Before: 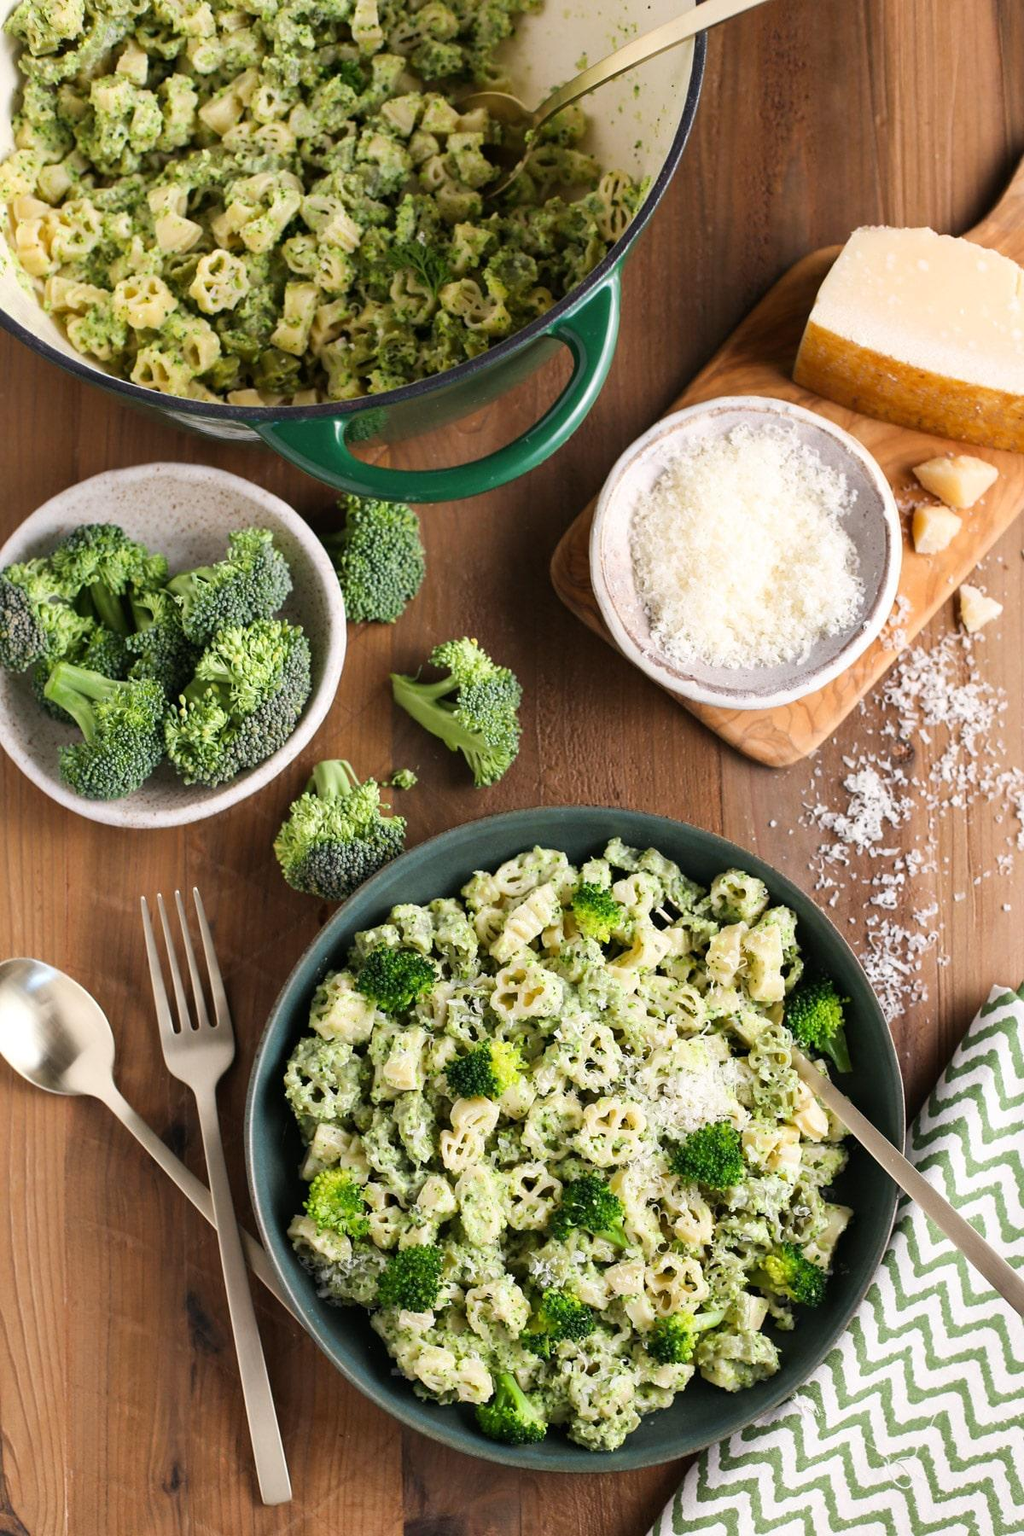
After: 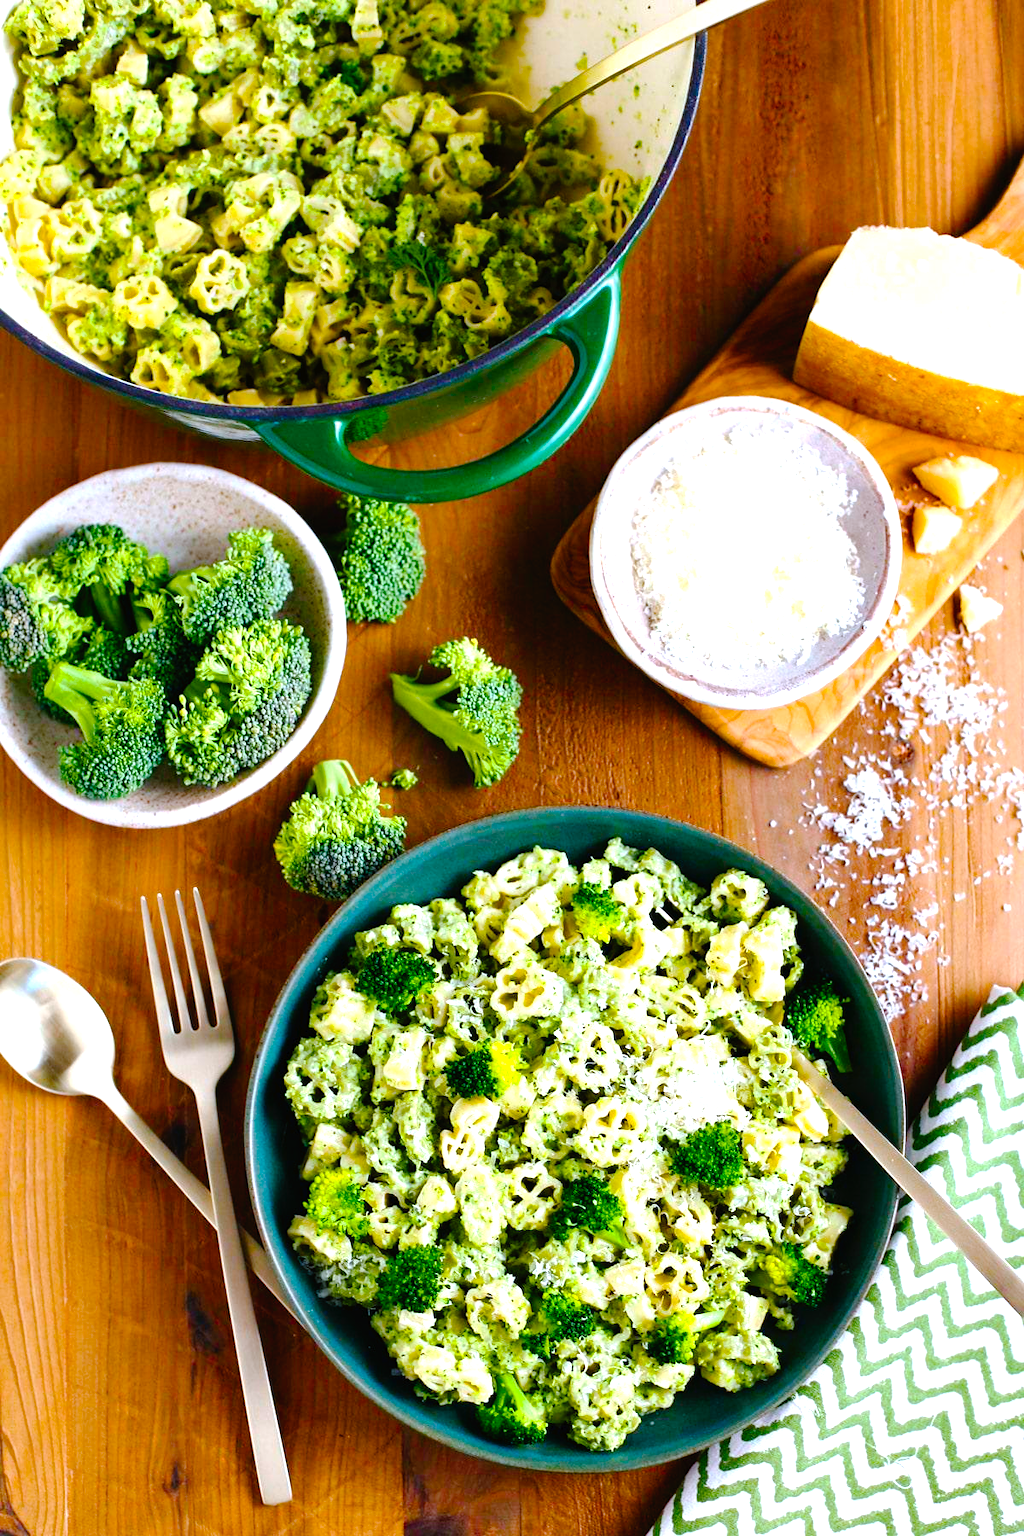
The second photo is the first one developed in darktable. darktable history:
color calibration: x 0.367, y 0.379, temperature 4395.86 K
color balance rgb: linear chroma grading › global chroma 25%, perceptual saturation grading › global saturation 45%, perceptual saturation grading › highlights -50%, perceptual saturation grading › shadows 30%, perceptual brilliance grading › global brilliance 18%, global vibrance 40%
tone curve: curves: ch0 [(0, 0) (0.003, 0.016) (0.011, 0.015) (0.025, 0.017) (0.044, 0.026) (0.069, 0.034) (0.1, 0.043) (0.136, 0.068) (0.177, 0.119) (0.224, 0.175) (0.277, 0.251) (0.335, 0.328) (0.399, 0.415) (0.468, 0.499) (0.543, 0.58) (0.623, 0.659) (0.709, 0.731) (0.801, 0.807) (0.898, 0.895) (1, 1)], preserve colors none
